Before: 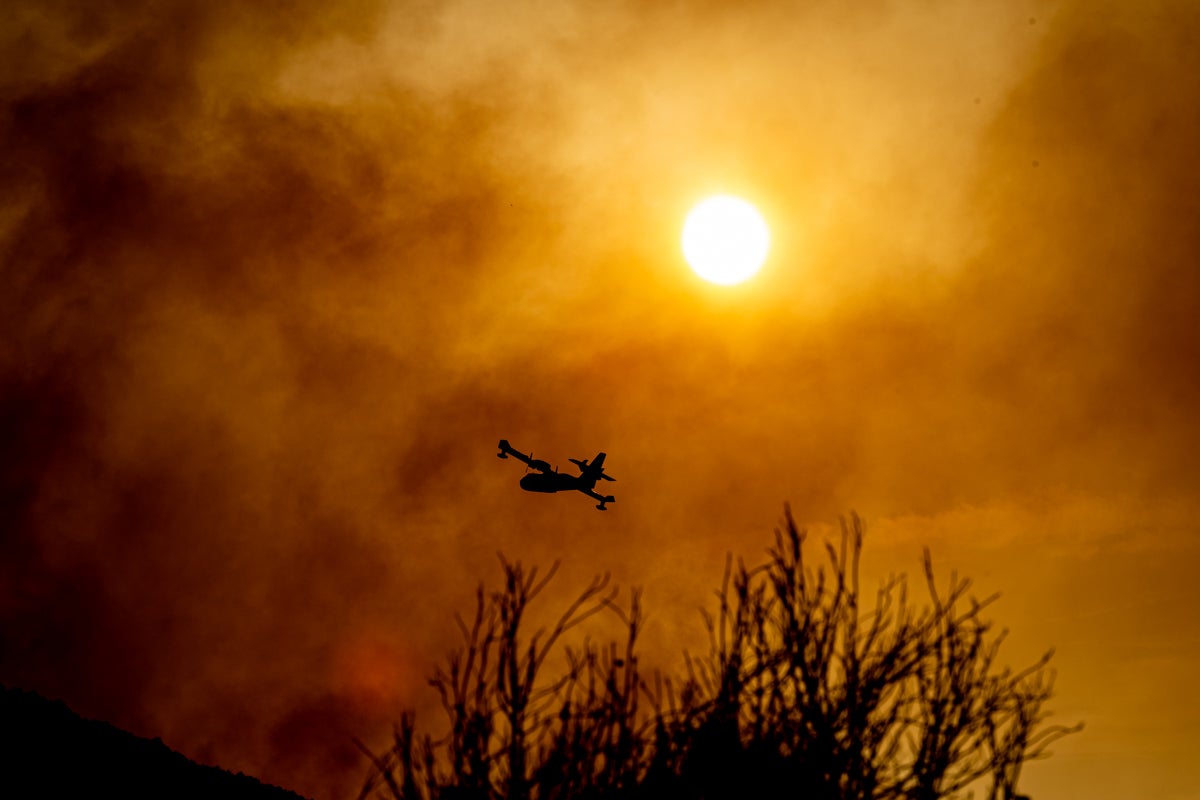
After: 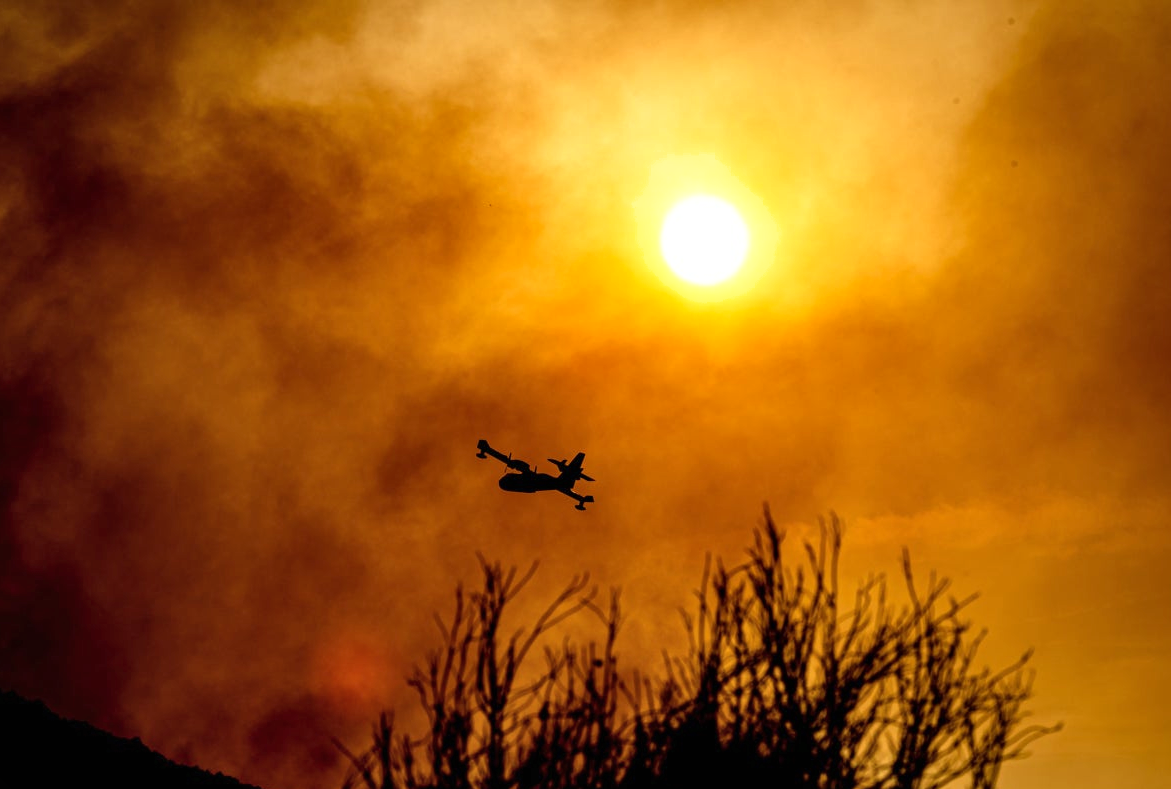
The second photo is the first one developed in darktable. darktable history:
shadows and highlights: shadows 29.61, highlights -30.47, low approximation 0.01, soften with gaussian
exposure: black level correction 0, exposure 0.5 EV, compensate highlight preservation false
crop and rotate: left 1.774%, right 0.633%, bottom 1.28%
